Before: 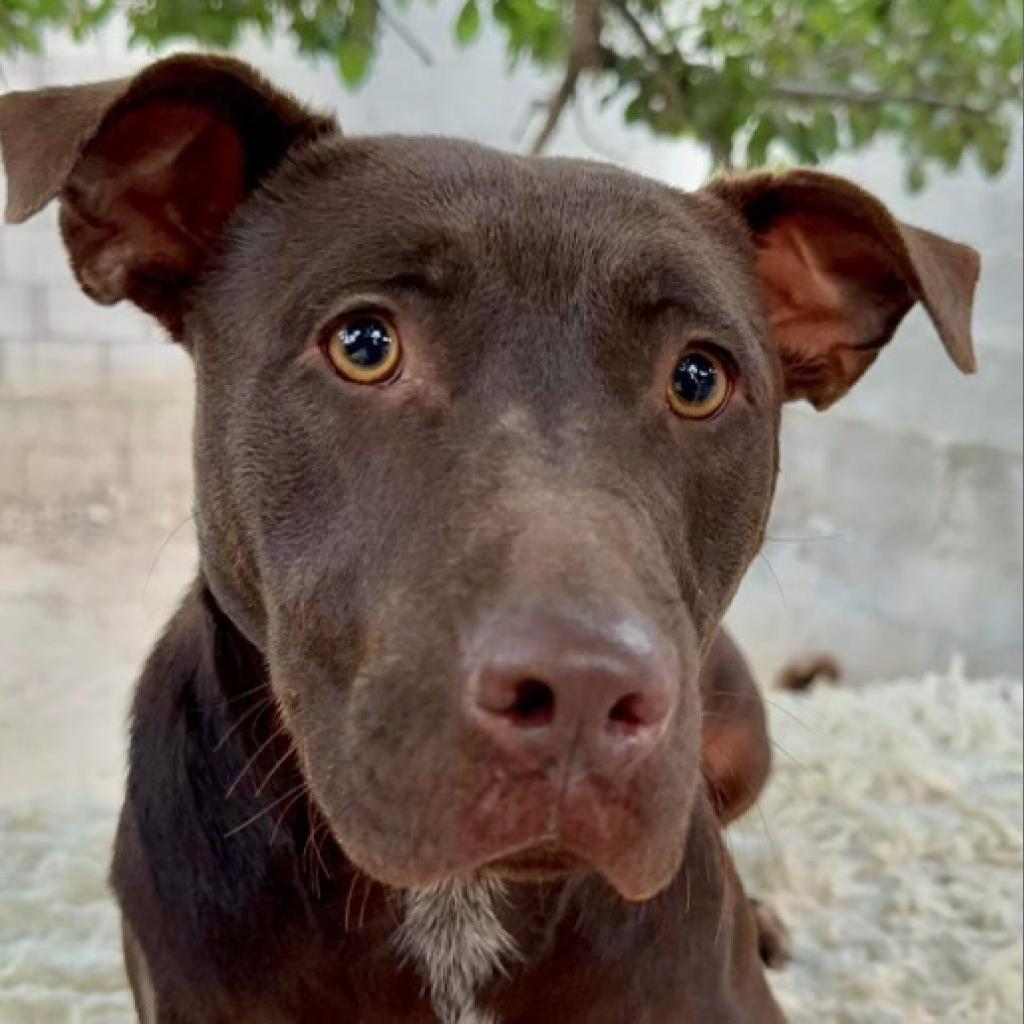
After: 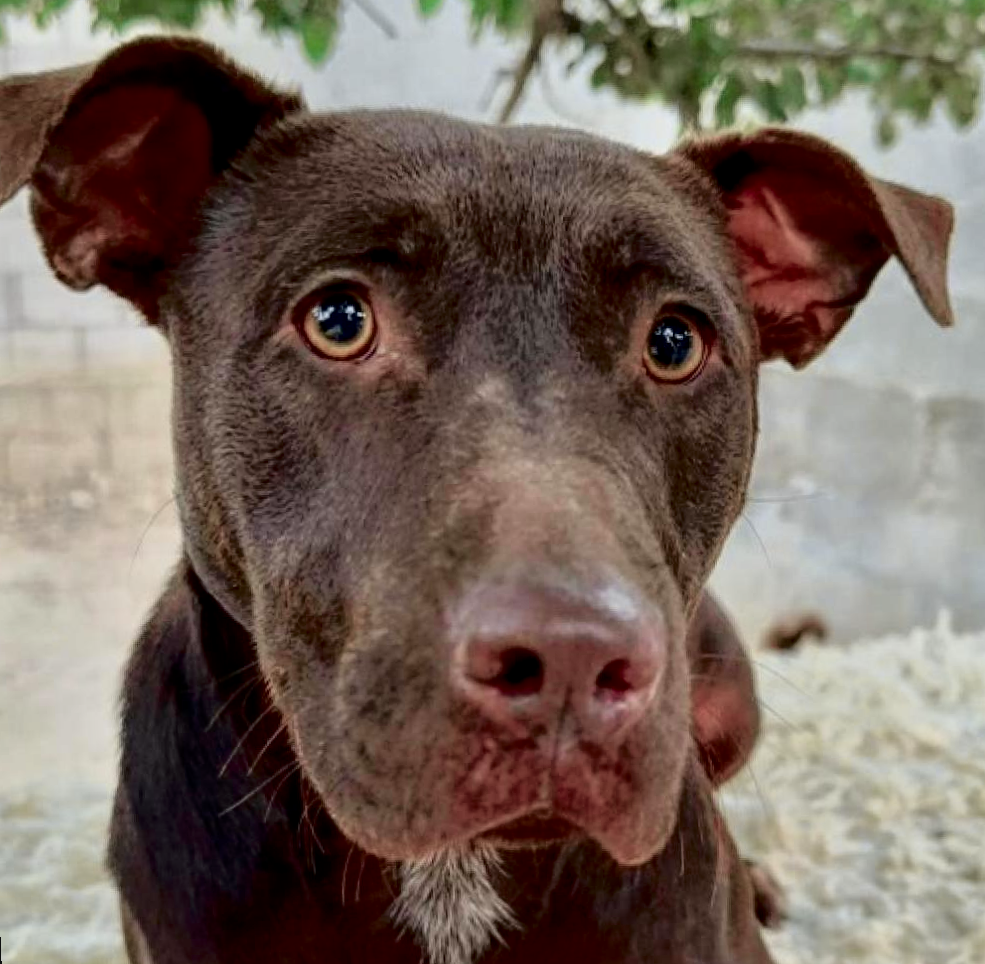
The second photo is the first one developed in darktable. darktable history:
tone curve: curves: ch0 [(0, 0.009) (0.105, 0.054) (0.195, 0.132) (0.289, 0.278) (0.384, 0.391) (0.513, 0.53) (0.66, 0.667) (0.895, 0.863) (1, 0.919)]; ch1 [(0, 0) (0.161, 0.092) (0.35, 0.33) (0.403, 0.395) (0.456, 0.469) (0.502, 0.499) (0.519, 0.514) (0.576, 0.584) (0.642, 0.658) (0.701, 0.742) (1, 0.942)]; ch2 [(0, 0) (0.371, 0.362) (0.437, 0.437) (0.501, 0.5) (0.53, 0.528) (0.569, 0.564) (0.619, 0.58) (0.883, 0.752) (1, 0.929)], color space Lab, independent channels, preserve colors none
local contrast: highlights 99%, shadows 86%, detail 160%, midtone range 0.2
rotate and perspective: rotation -2.12°, lens shift (vertical) 0.009, lens shift (horizontal) -0.008, automatic cropping original format, crop left 0.036, crop right 0.964, crop top 0.05, crop bottom 0.959
color balance: output saturation 120%
